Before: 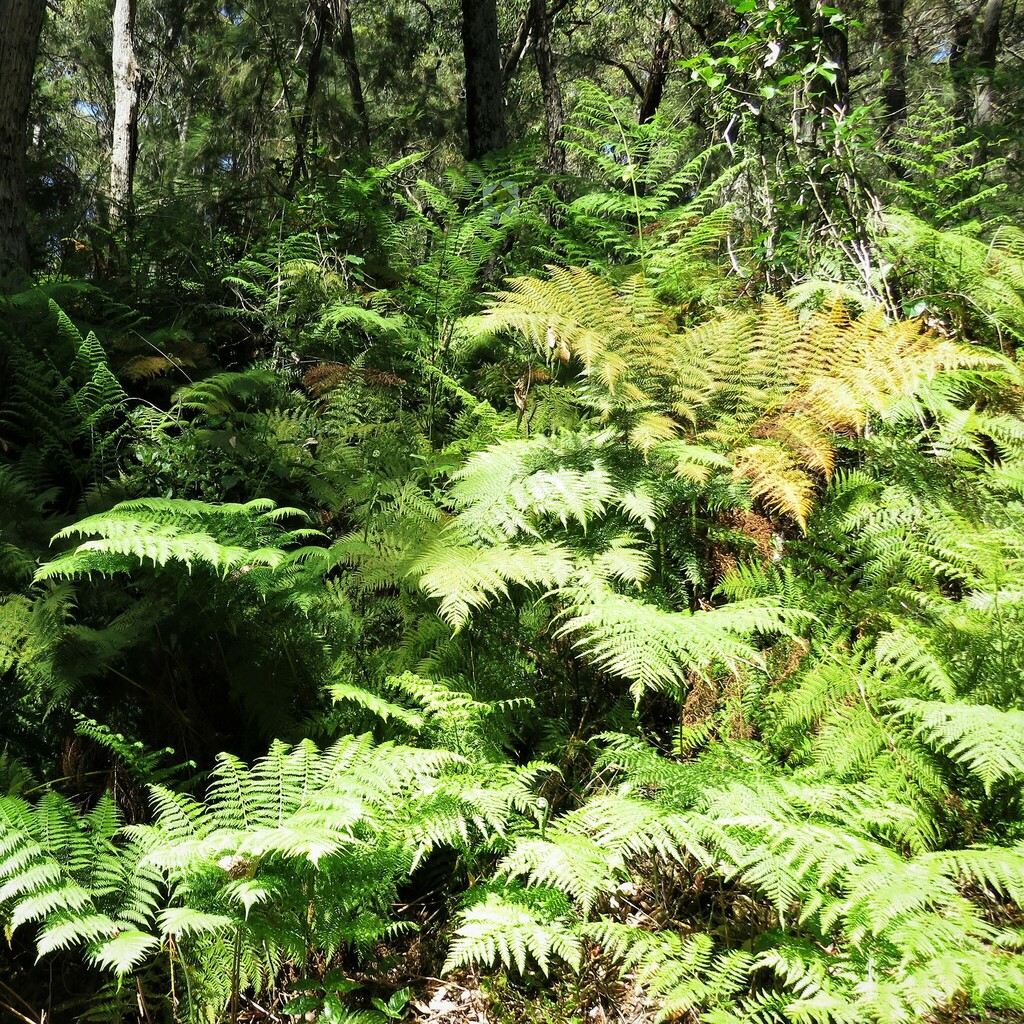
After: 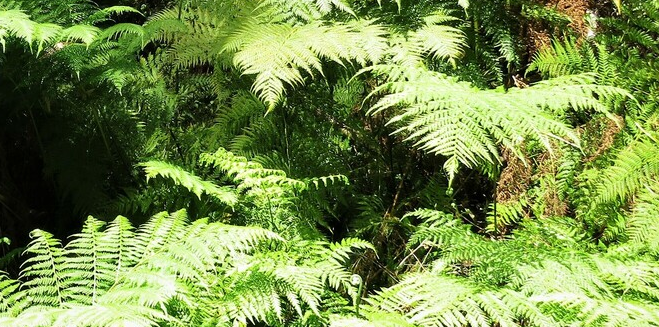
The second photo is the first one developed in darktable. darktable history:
crop: left 18.225%, top 51.097%, right 17.348%, bottom 16.938%
